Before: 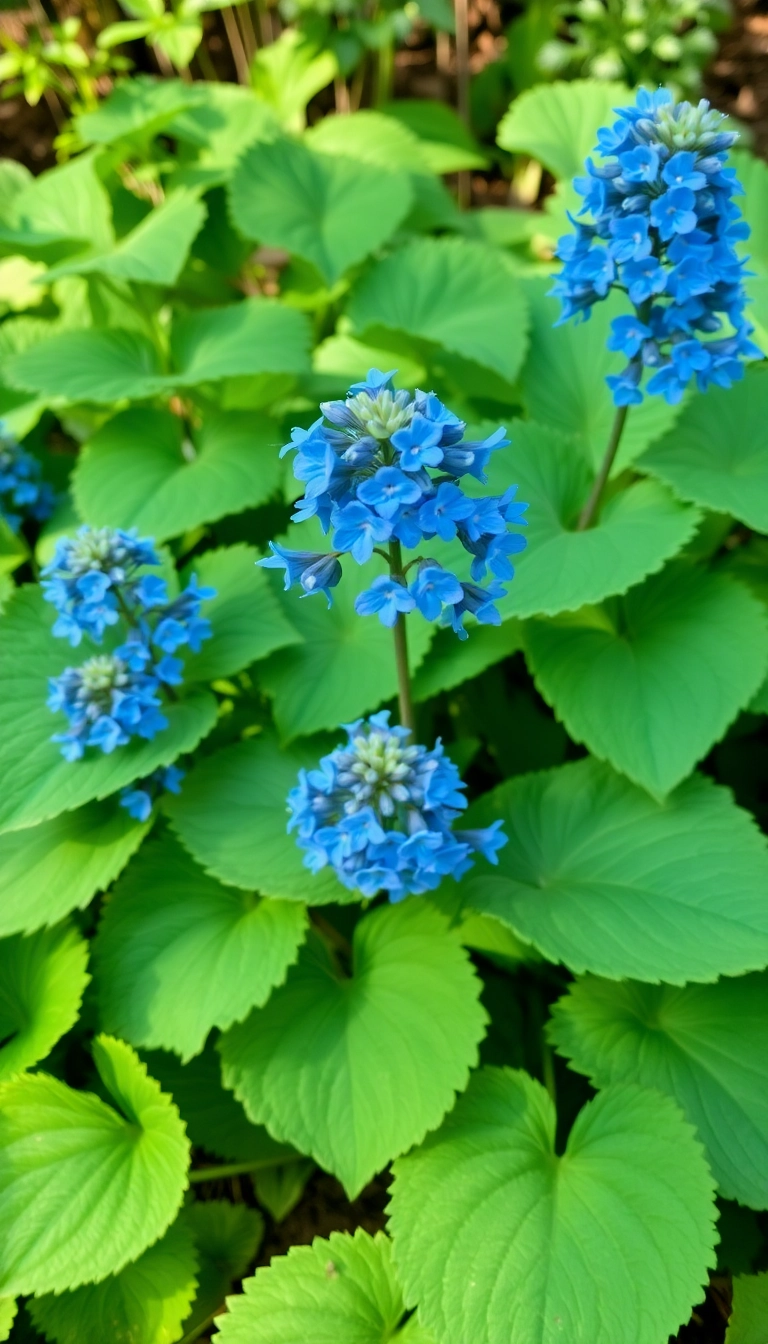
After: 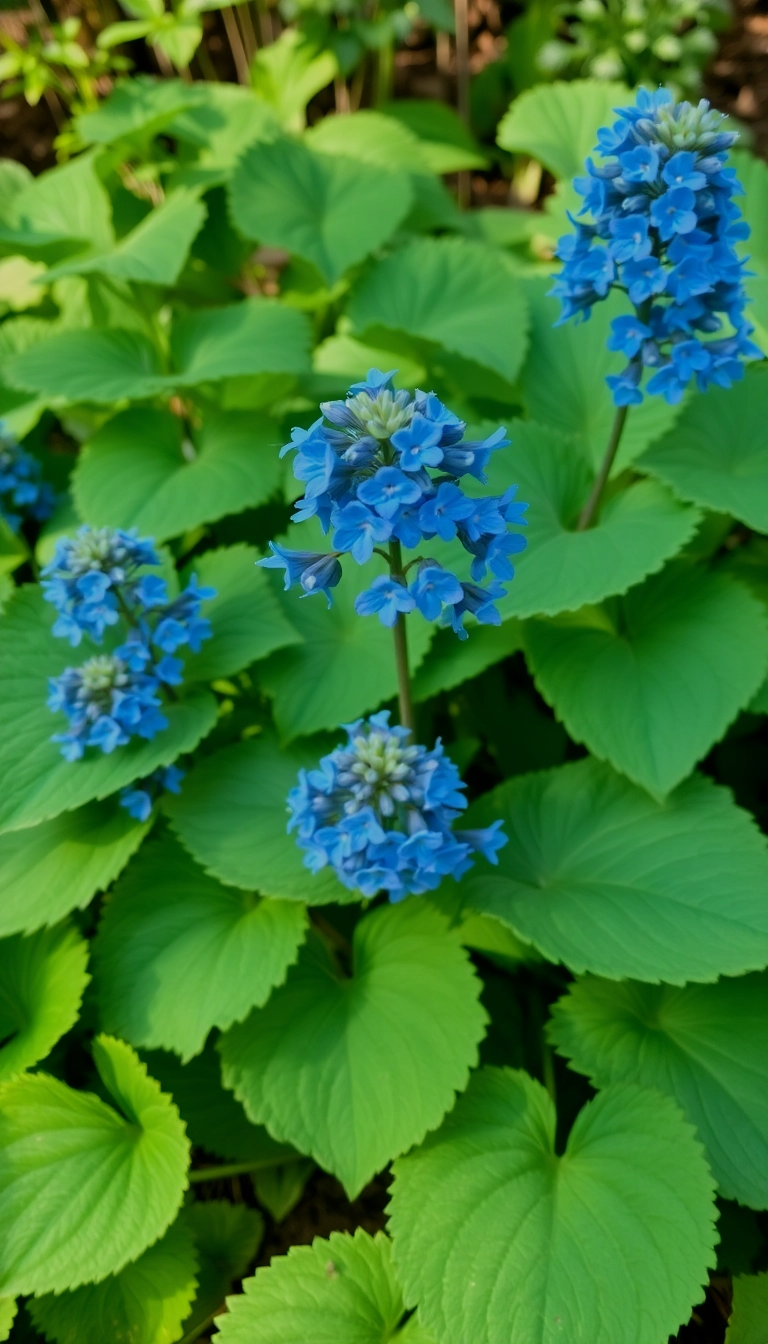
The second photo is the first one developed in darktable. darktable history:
exposure: exposure -0.588 EV, compensate highlight preservation false
